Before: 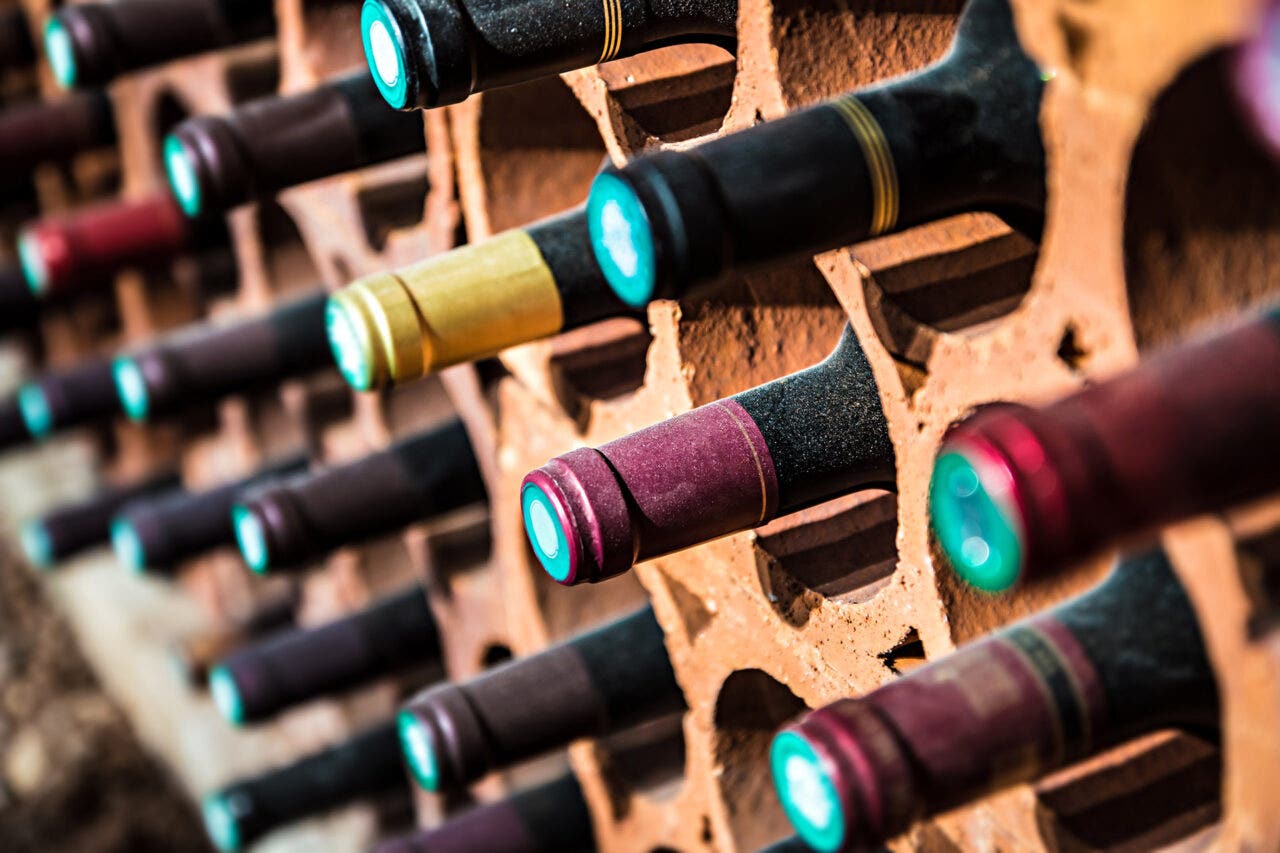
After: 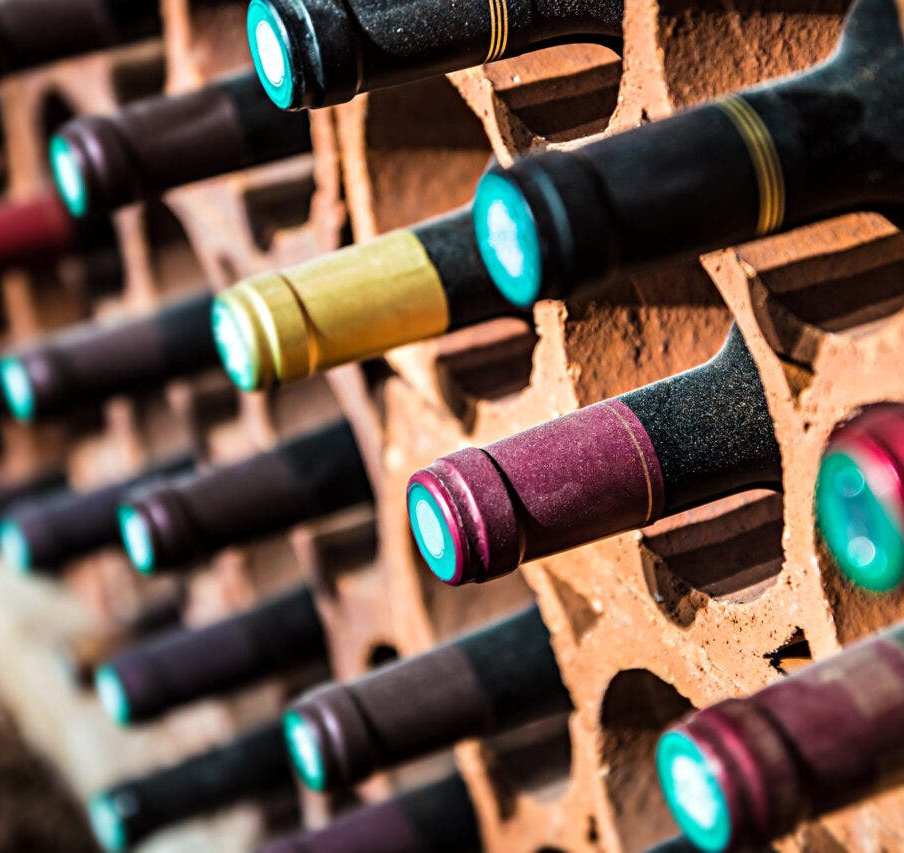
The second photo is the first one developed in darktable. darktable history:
crop and rotate: left 8.958%, right 20.393%
